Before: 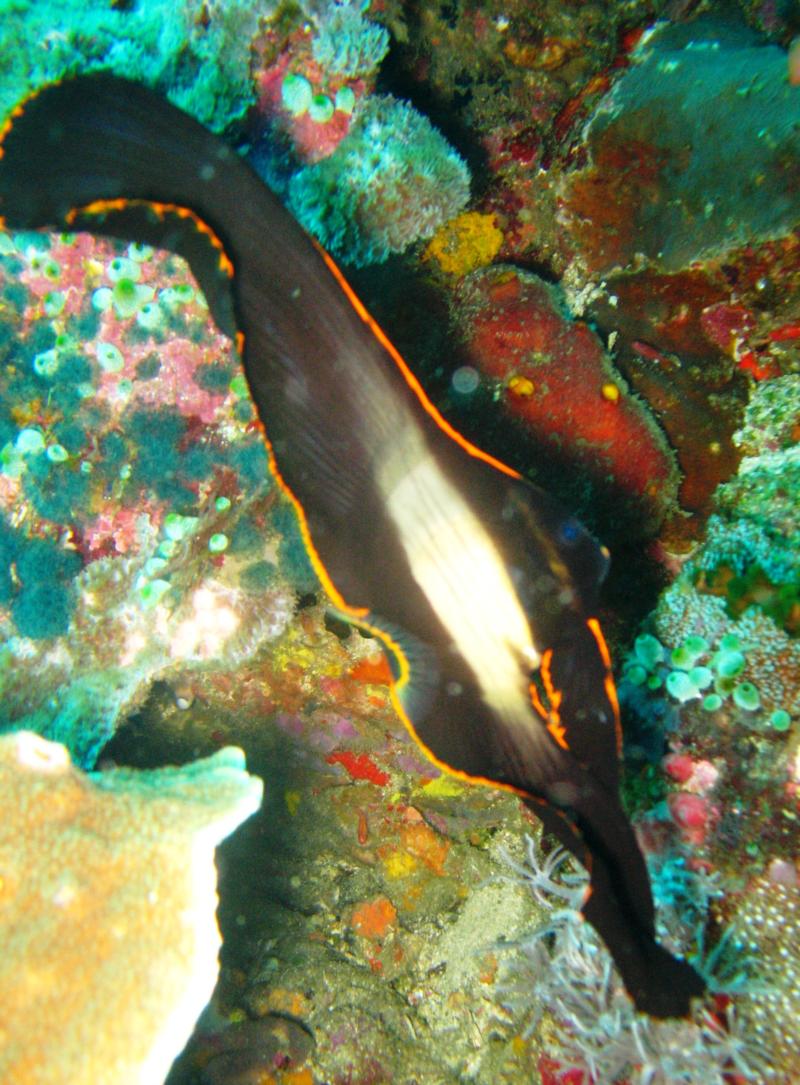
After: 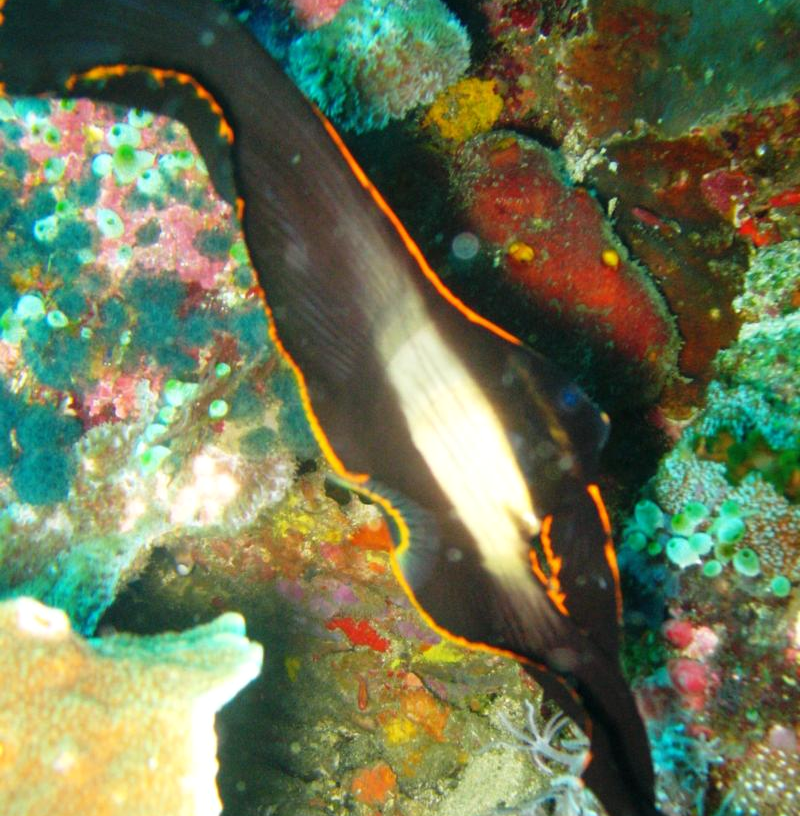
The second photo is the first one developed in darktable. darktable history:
crop and rotate: top 12.381%, bottom 12.354%
tone equalizer: mask exposure compensation -0.499 EV
